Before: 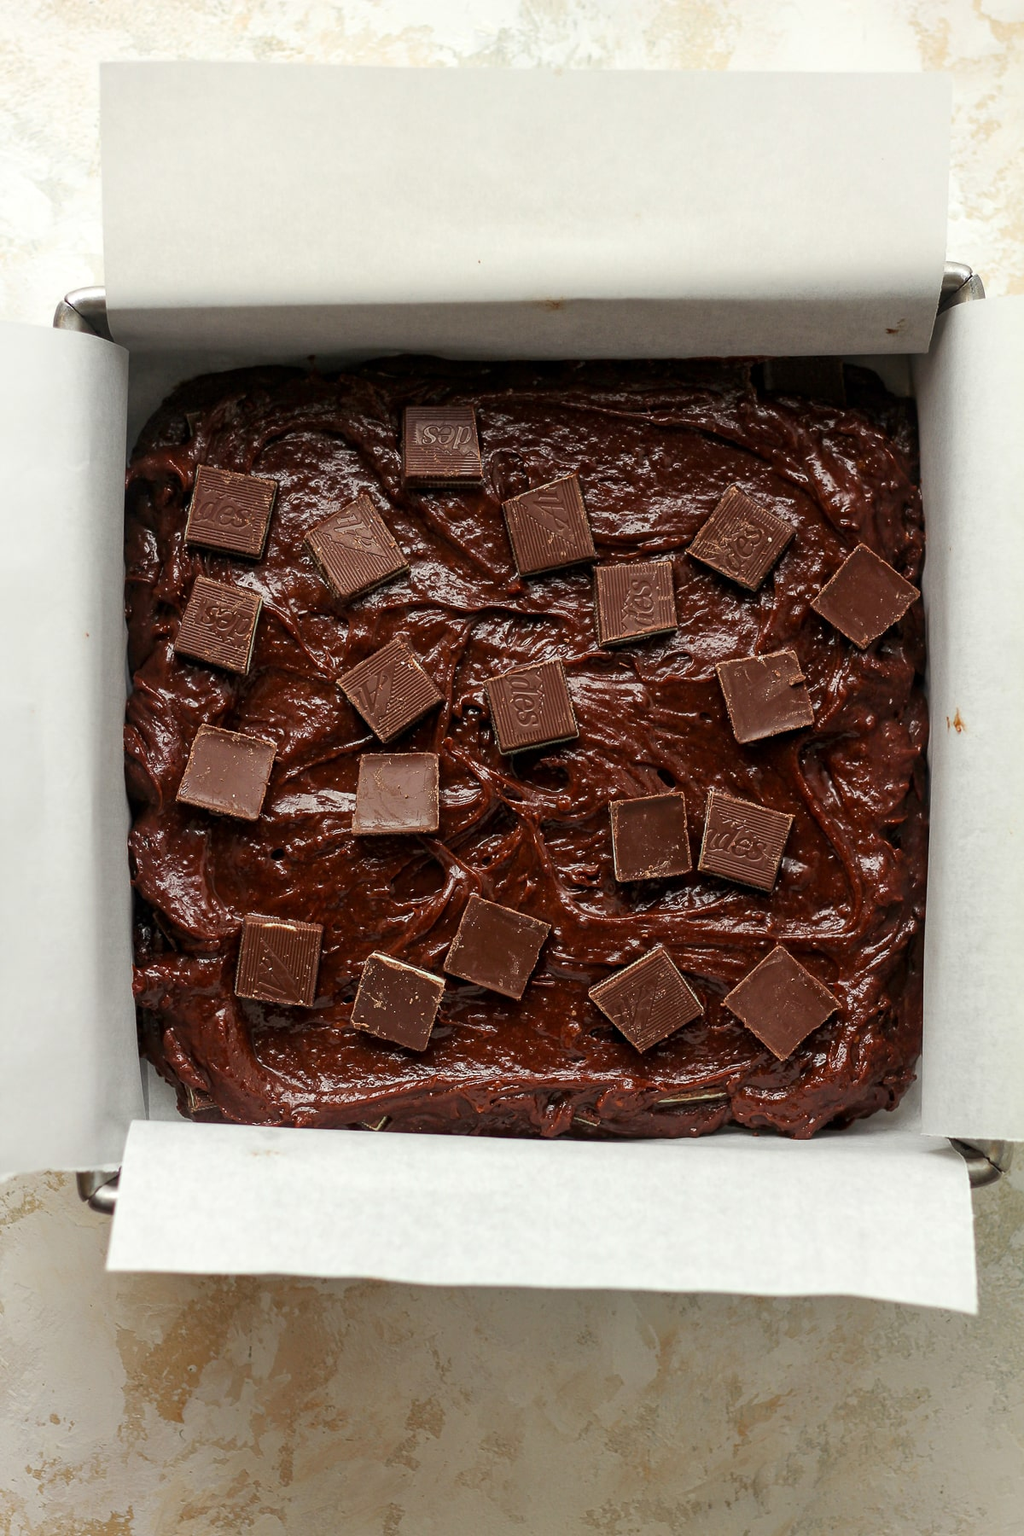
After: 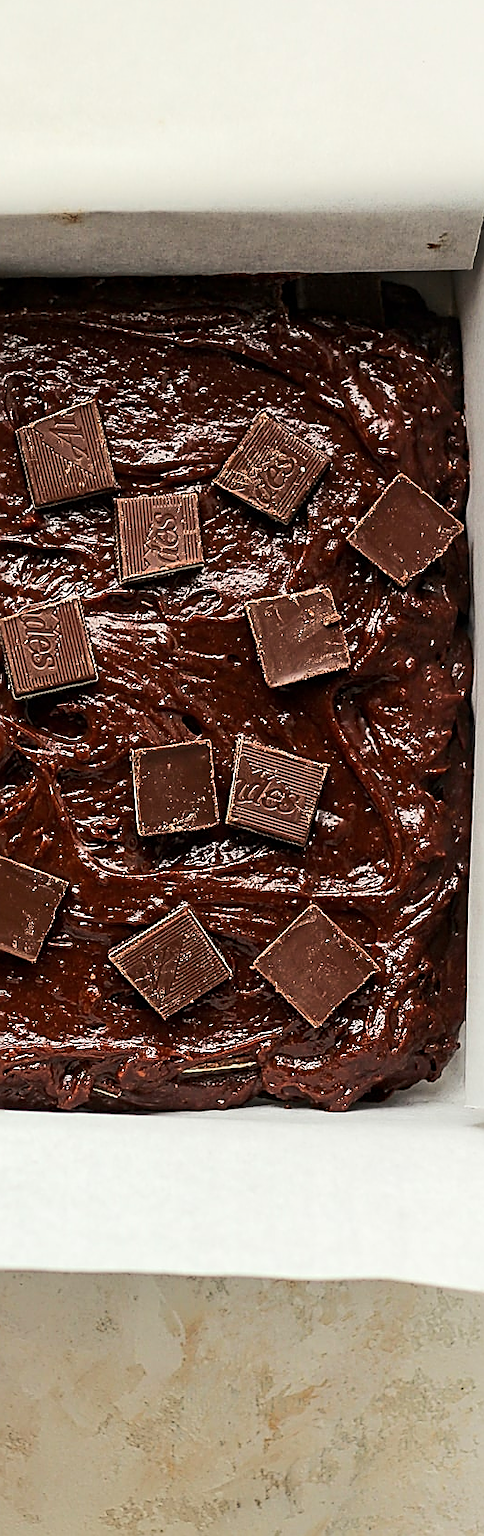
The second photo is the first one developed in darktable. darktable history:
crop: left 47.628%, top 6.643%, right 7.874%
sharpen: radius 1.685, amount 1.294
rgb curve: curves: ch0 [(0, 0) (0.284, 0.292) (0.505, 0.644) (1, 1)]; ch1 [(0, 0) (0.284, 0.292) (0.505, 0.644) (1, 1)]; ch2 [(0, 0) (0.284, 0.292) (0.505, 0.644) (1, 1)], compensate middle gray true
